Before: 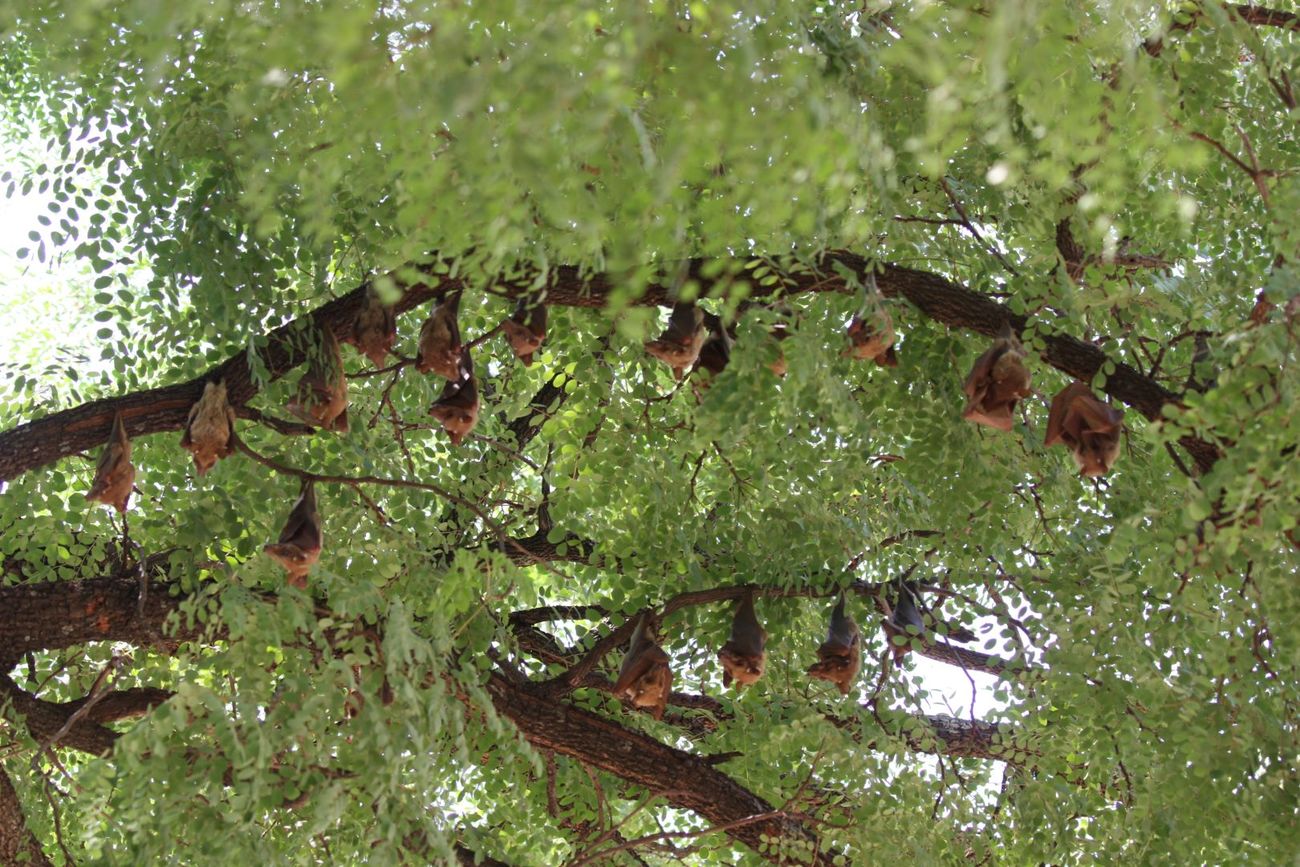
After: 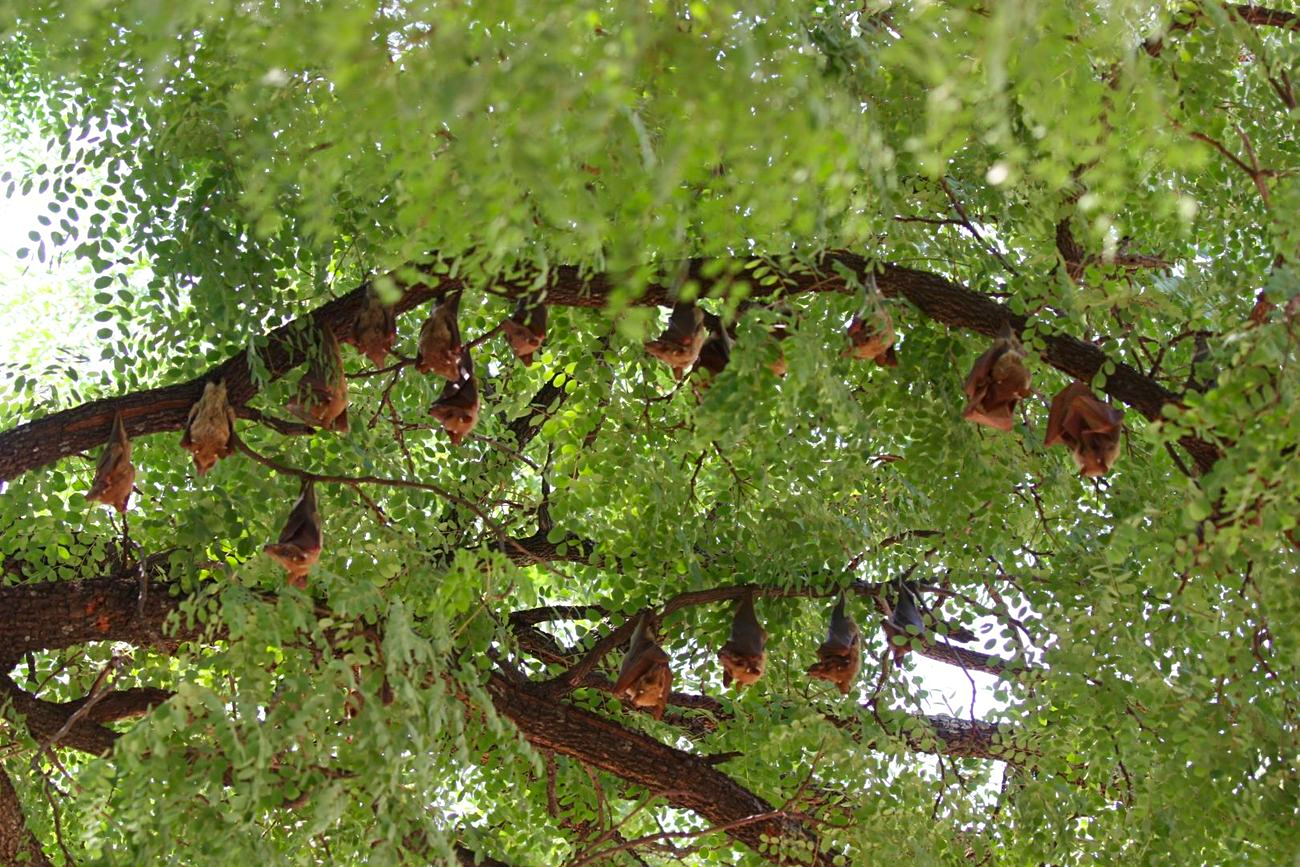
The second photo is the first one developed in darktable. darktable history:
sharpen: amount 0.206
contrast brightness saturation: contrast 0.092, saturation 0.276
